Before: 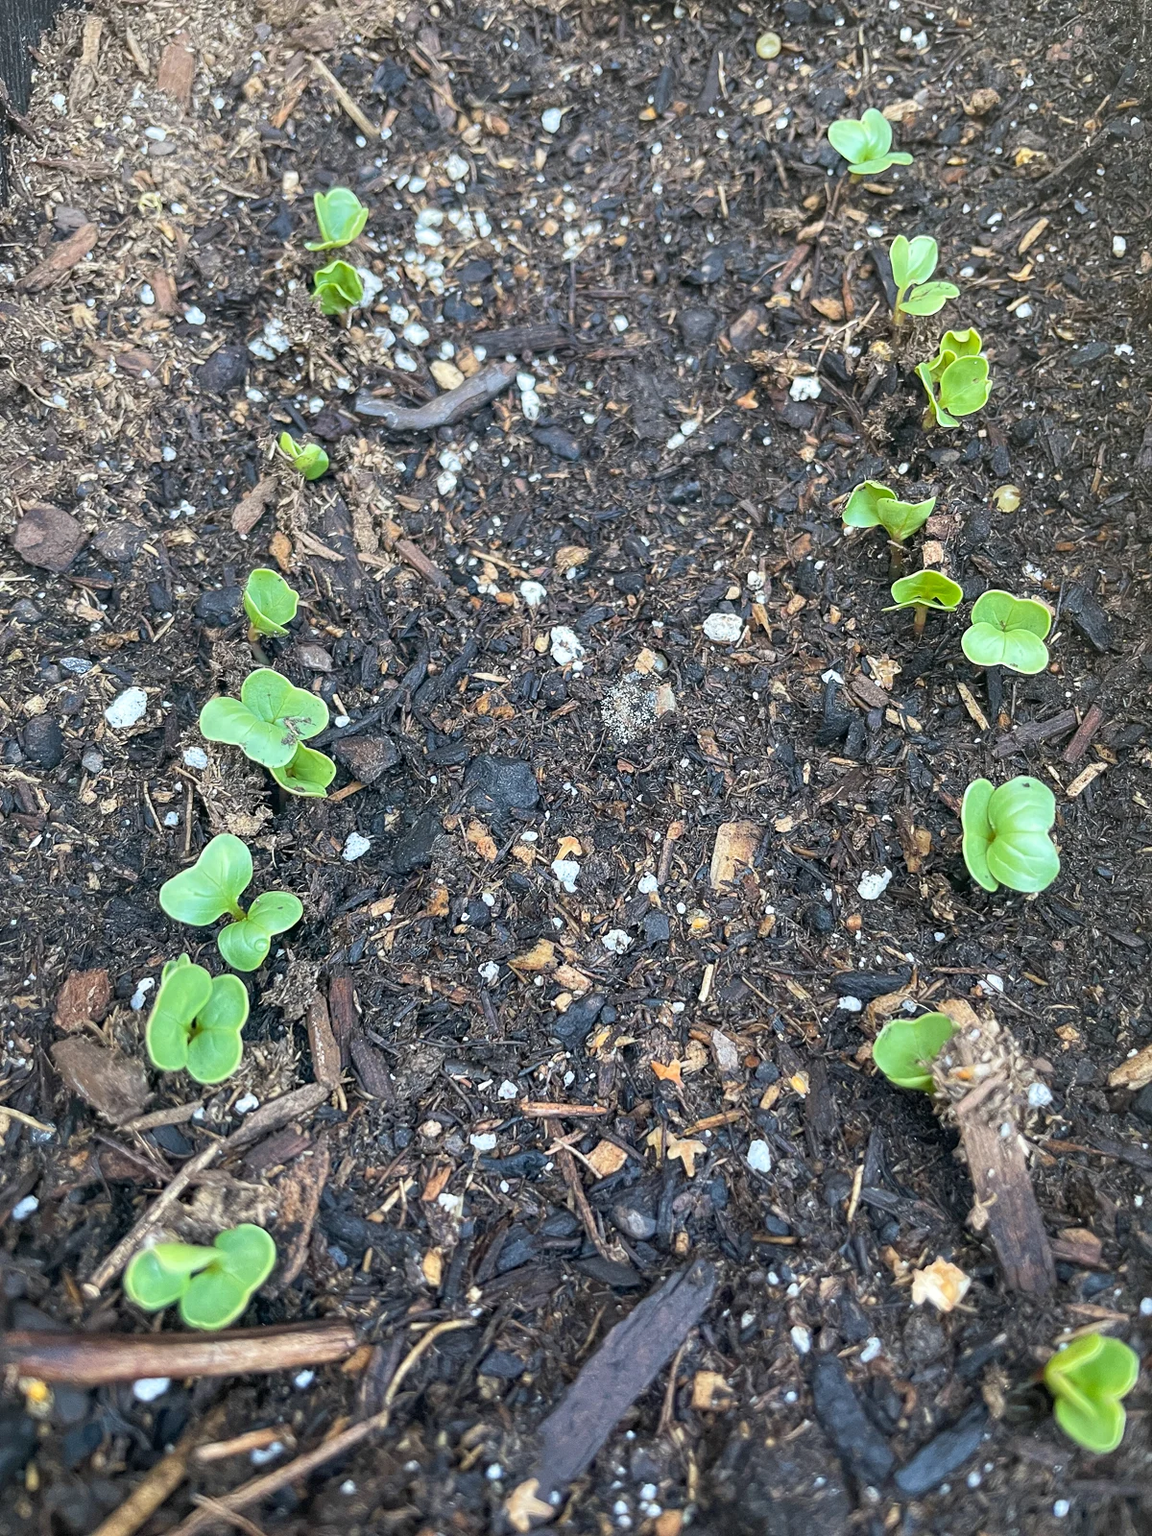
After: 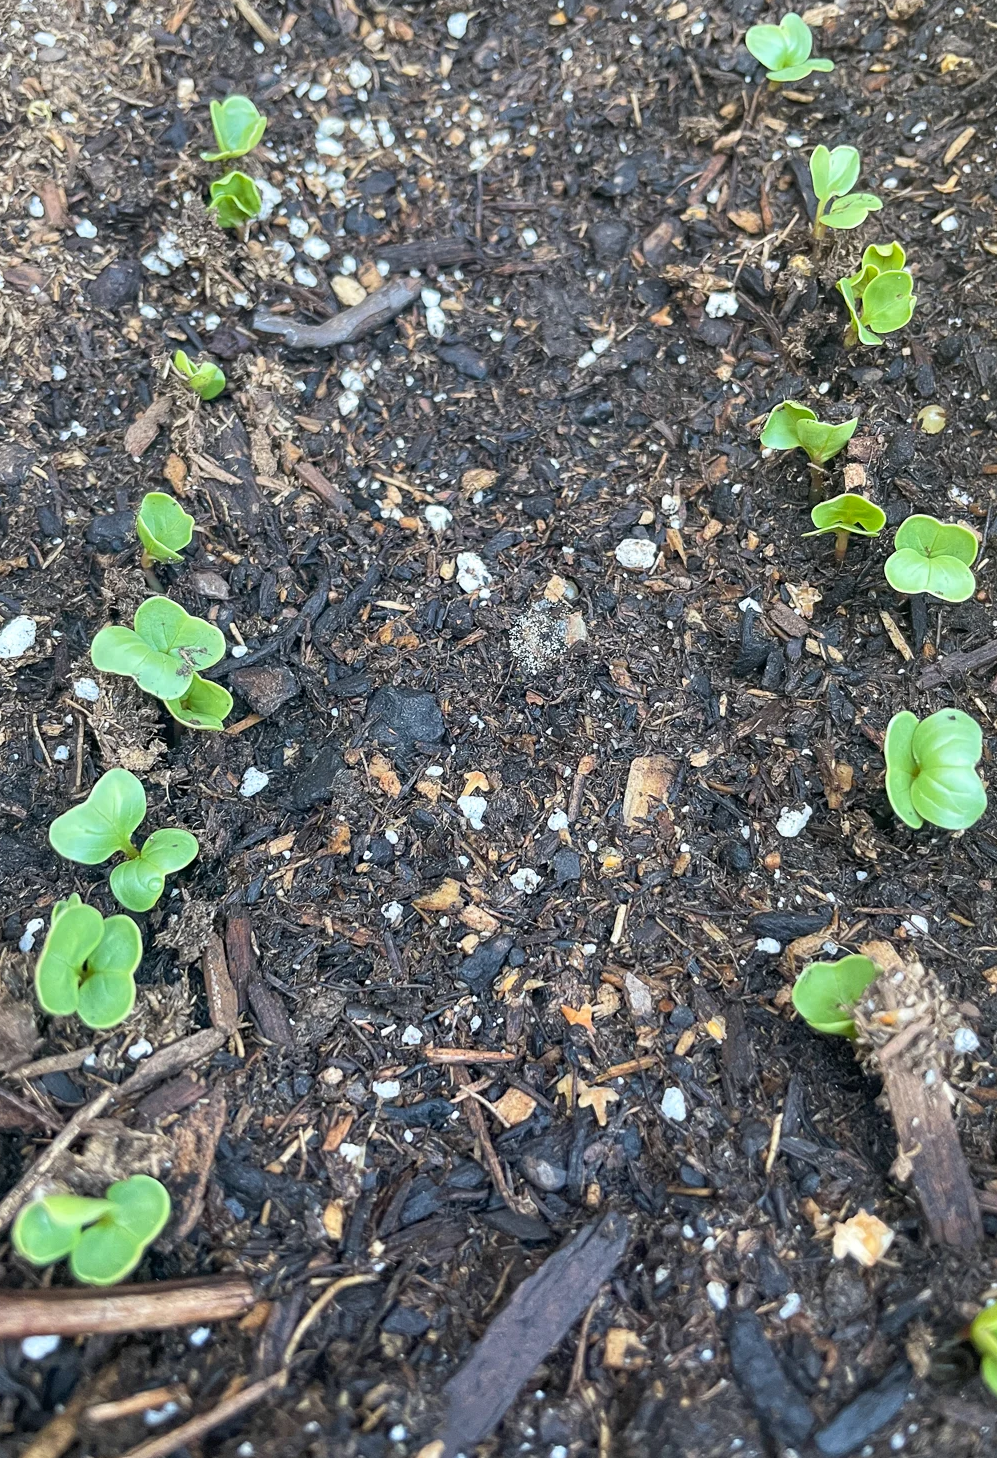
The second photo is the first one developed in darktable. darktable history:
crop: left 9.807%, top 6.309%, right 7.102%, bottom 2.554%
